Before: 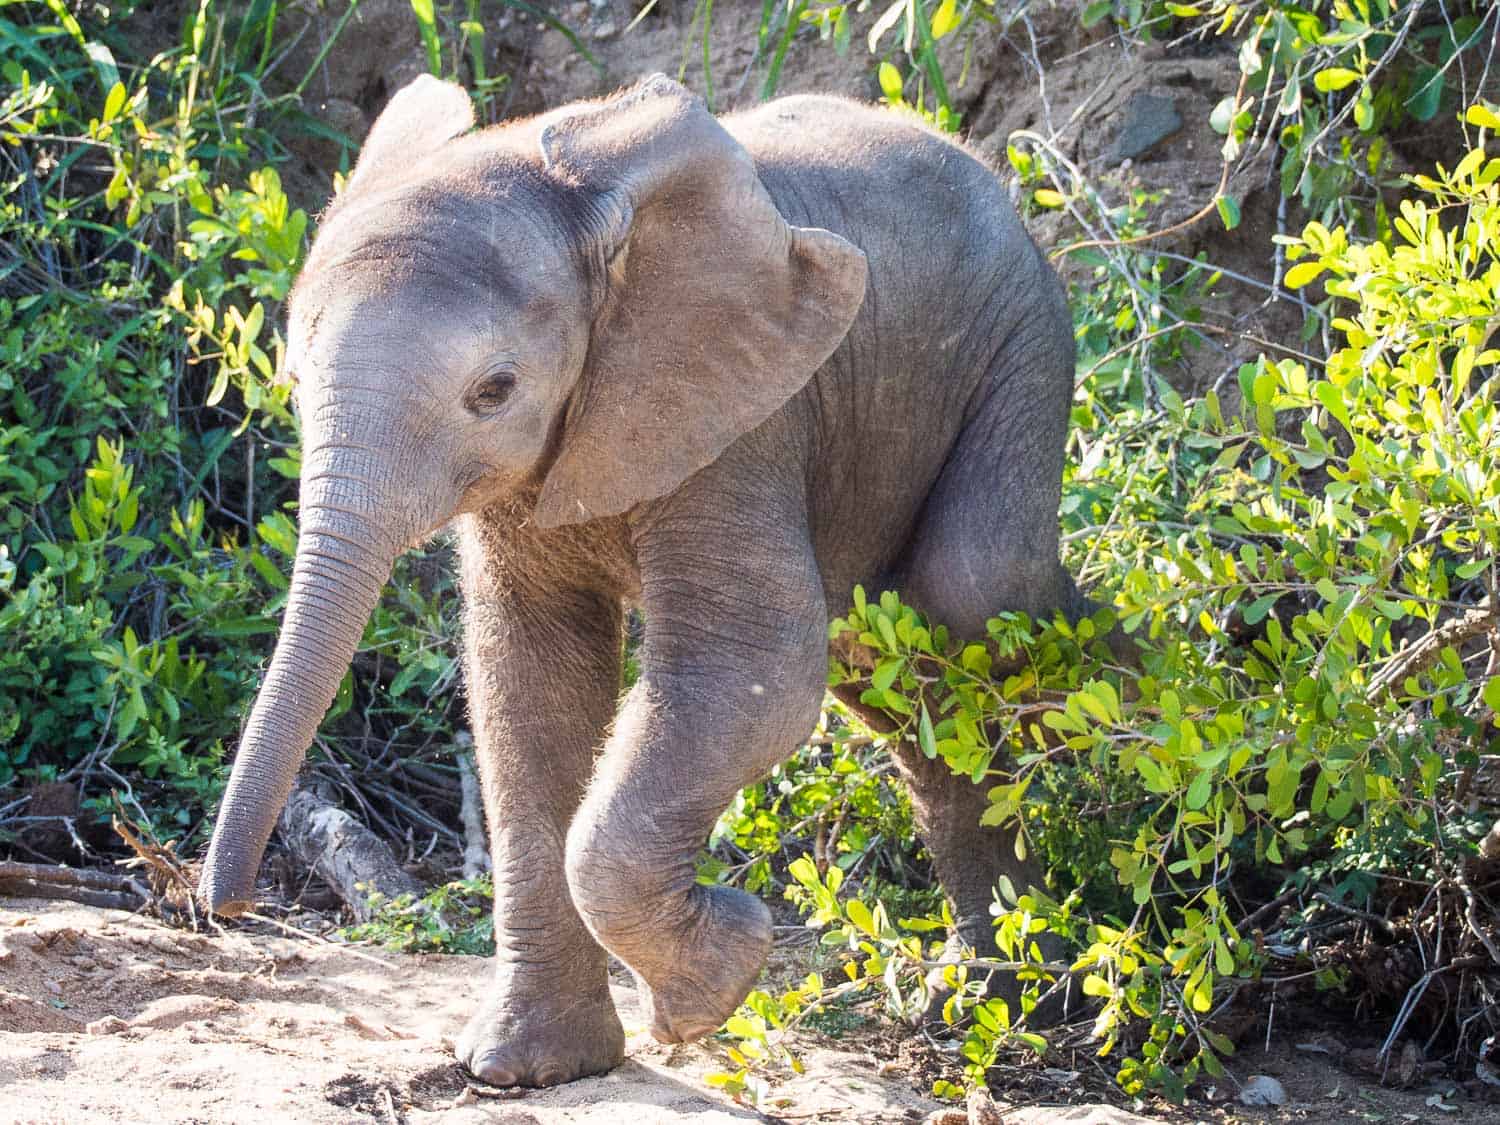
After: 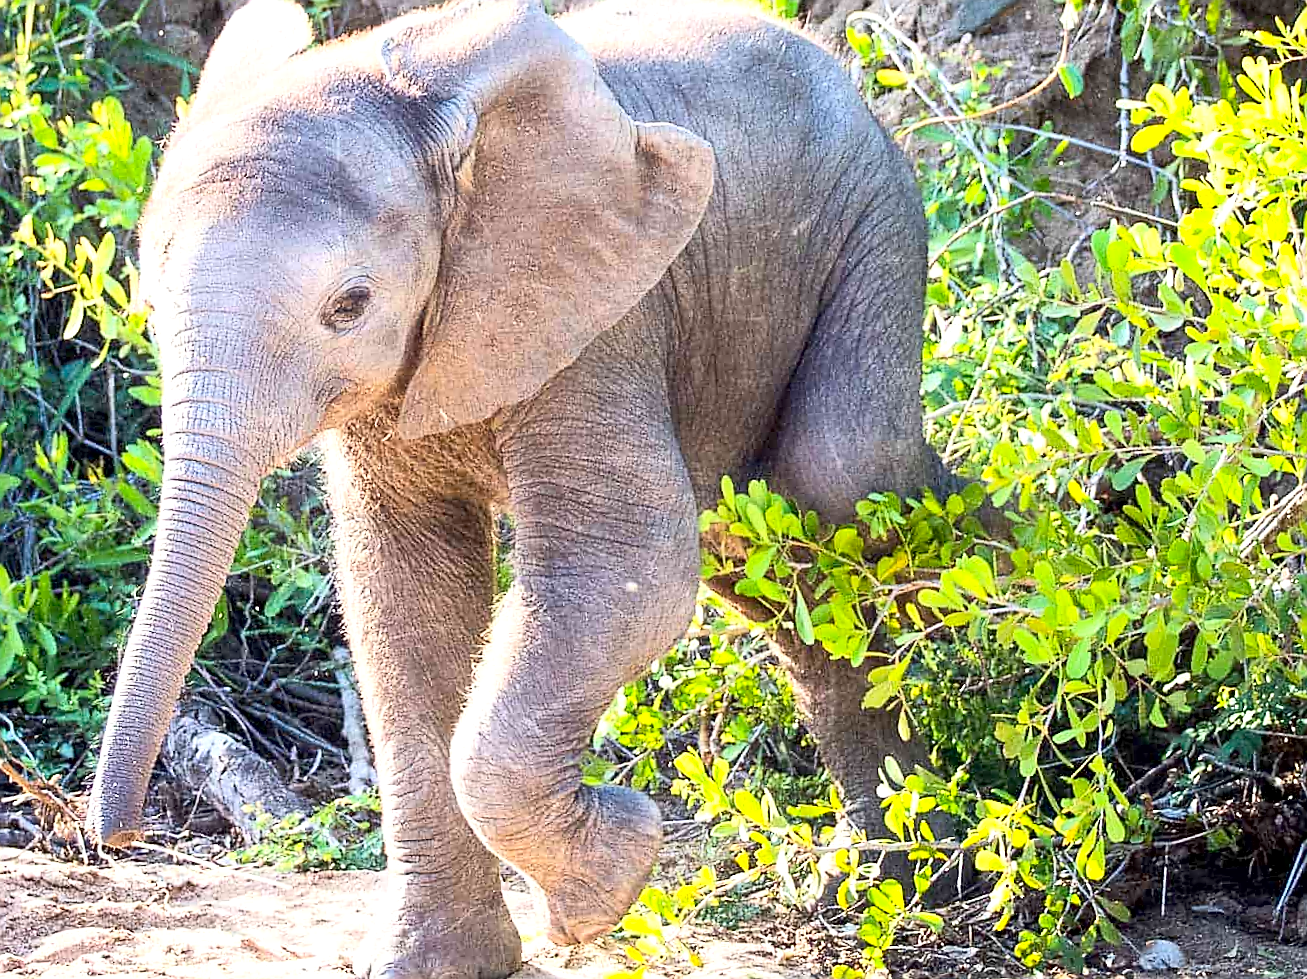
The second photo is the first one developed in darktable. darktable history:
contrast brightness saturation: contrast 0.202, brightness 0.16, saturation 0.221
crop and rotate: angle 3.66°, left 5.579%, top 5.71%
exposure: black level correction 0.004, exposure 0.413 EV, compensate highlight preservation false
sharpen: radius 1.347, amount 1.262, threshold 0.735
